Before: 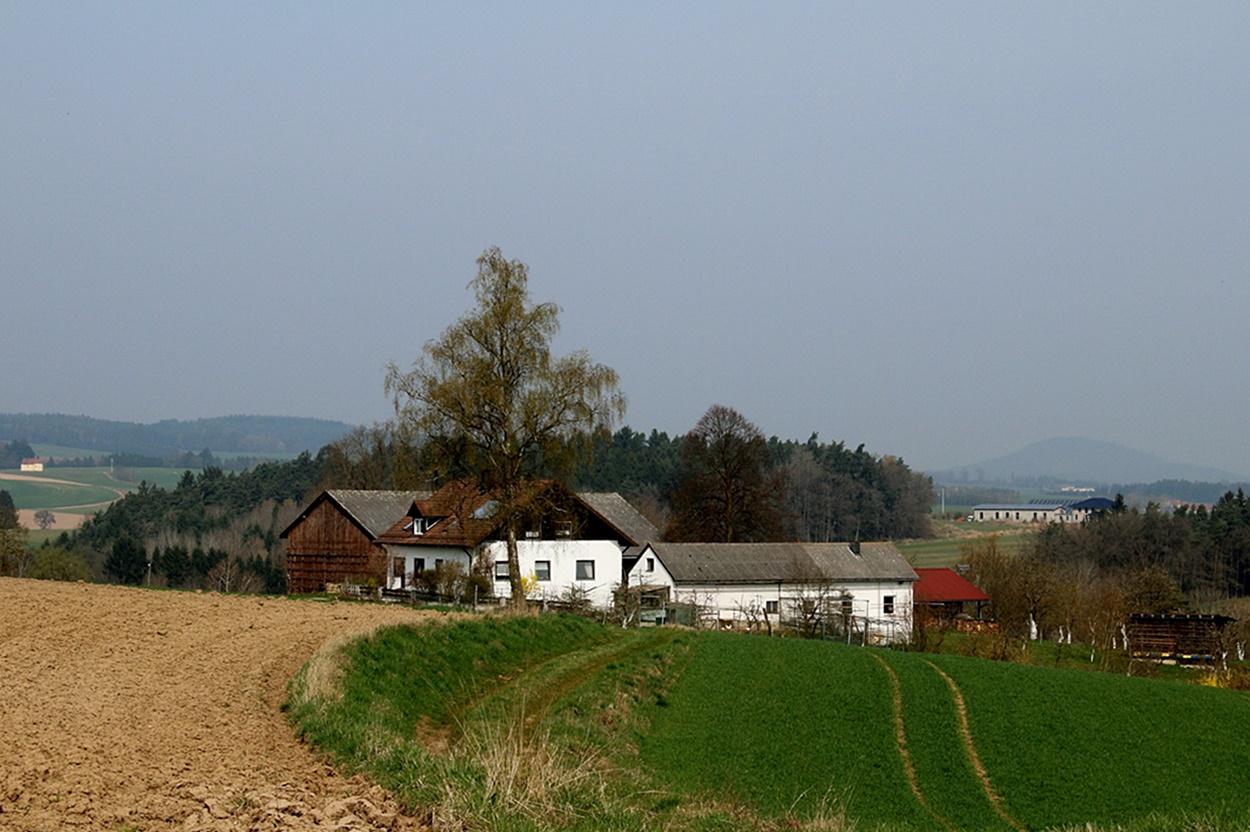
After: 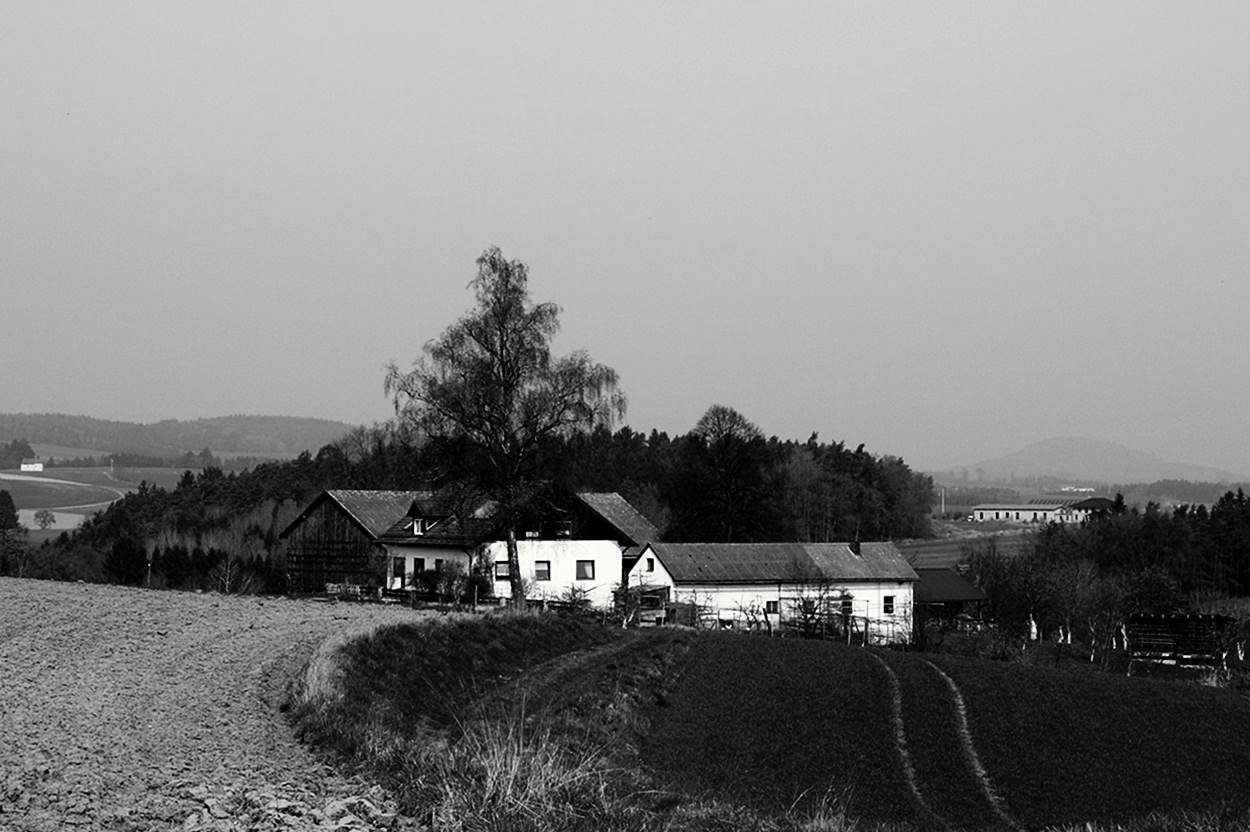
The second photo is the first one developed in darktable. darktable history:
tone curve: curves: ch0 [(0, 0) (0.003, 0.008) (0.011, 0.008) (0.025, 0.011) (0.044, 0.017) (0.069, 0.026) (0.1, 0.039) (0.136, 0.054) (0.177, 0.093) (0.224, 0.15) (0.277, 0.21) (0.335, 0.285) (0.399, 0.366) (0.468, 0.462) (0.543, 0.564) (0.623, 0.679) (0.709, 0.79) (0.801, 0.883) (0.898, 0.95) (1, 1)], preserve colors none
color look up table: target L [89.88, 87.41, 84.2, 68.49, 78.07, 62.97, 62.72, 63.22, 58.38, 44.41, 21.25, 200.82, 80.97, 73.19, 61.19, 53.39, 53.98, 55.54, 53.39, 50.17, 44.82, 32.75, 35.44, 16.59, 20.33, 100, 87.41, 83.12, 82.41, 78.43, 72.58, 63.98, 61.45, 59.41, 66.24, 54.24, 59.02, 48.31, 8.248, 15.63, 15.63, 101.64, 101.31, 87.41, 76.37, 62.21, 37.41, 30.88, 4.324], target a [0, -0.001, 0, 0, -0.002, 0.001 ×4, 0, 0, 0, -0.002, 0.001 ×8, 0, 0.001, 0, 0, -0.653, -0.001, -0.001, -0.002, 0, 0, 0, 0.001, 0, 0.001, 0.001, 0, 0.001, 0, 0, 0, 0.001, 0.001, -0.001, 0.001 ×4, 0], target b [0.001, 0.002, 0.002, 0.001, 0.023, -0.005 ×4, -0.001, -0.002, -0.001, 0.024, -0.005, -0.005, -0.004, -0.004, -0.005, -0.004, -0.005, -0.001, -0.002, -0.005, -0.002, -0.002, 8.393, 0.002, 0.002, 0.024, 0.002, 0.002, 0.001, -0.005, 0.001, -0.005, -0.005, 0.001, -0.005, -0.002 ×5, 0.002, -0.005, -0.005, -0.004, -0.005, -0.001], num patches 49
